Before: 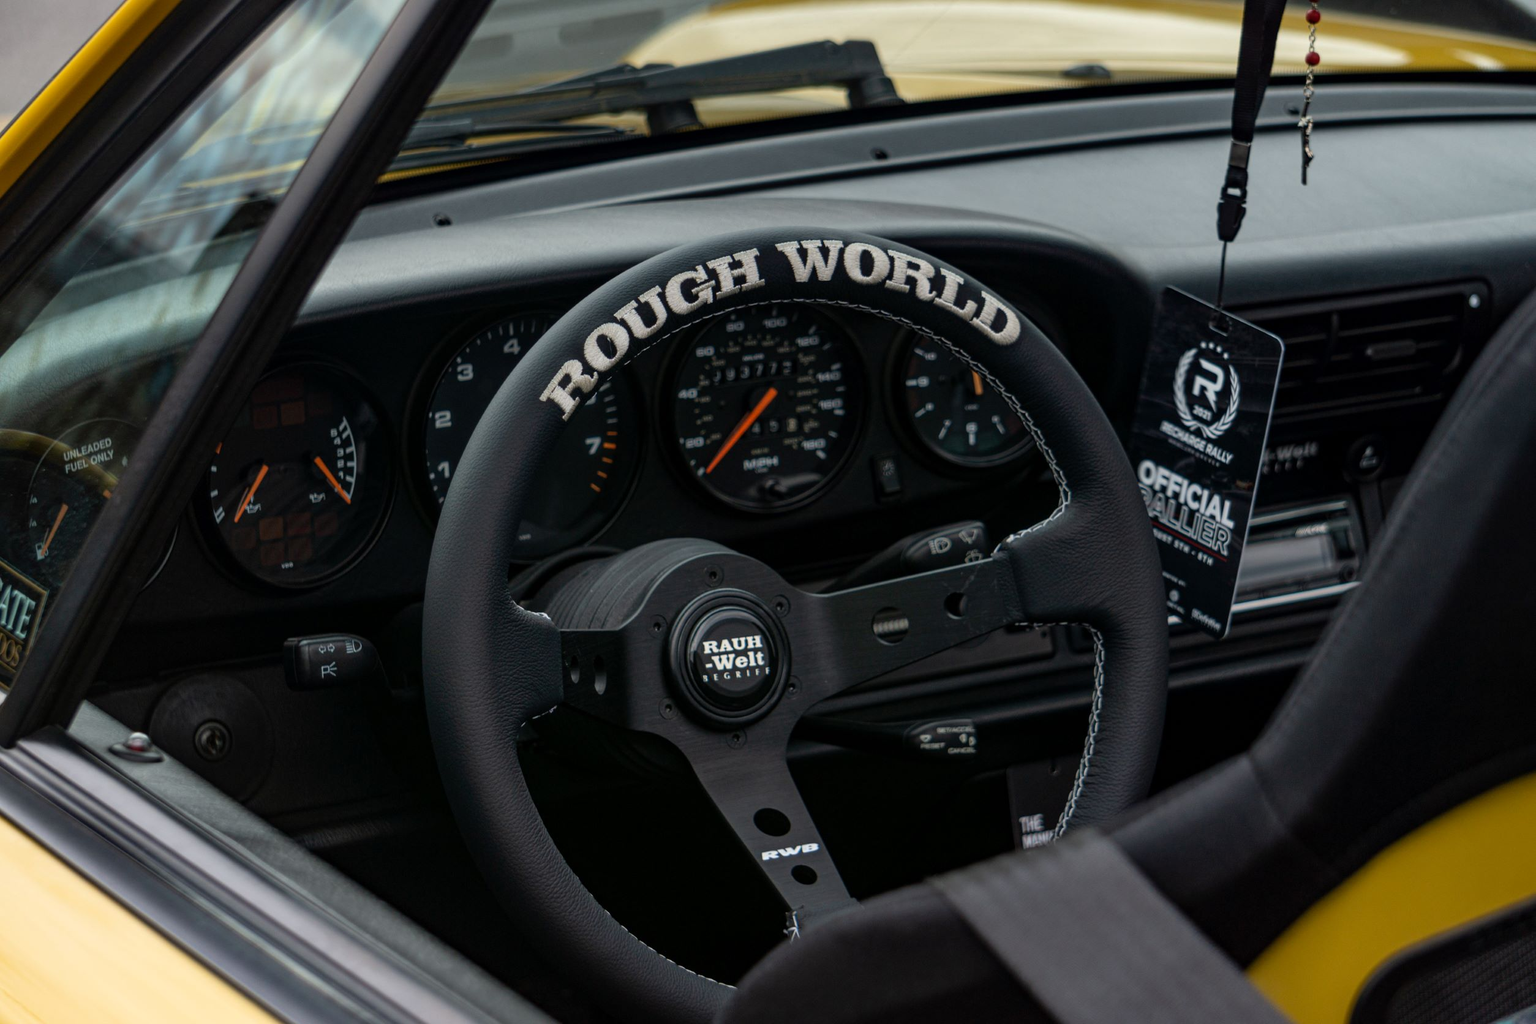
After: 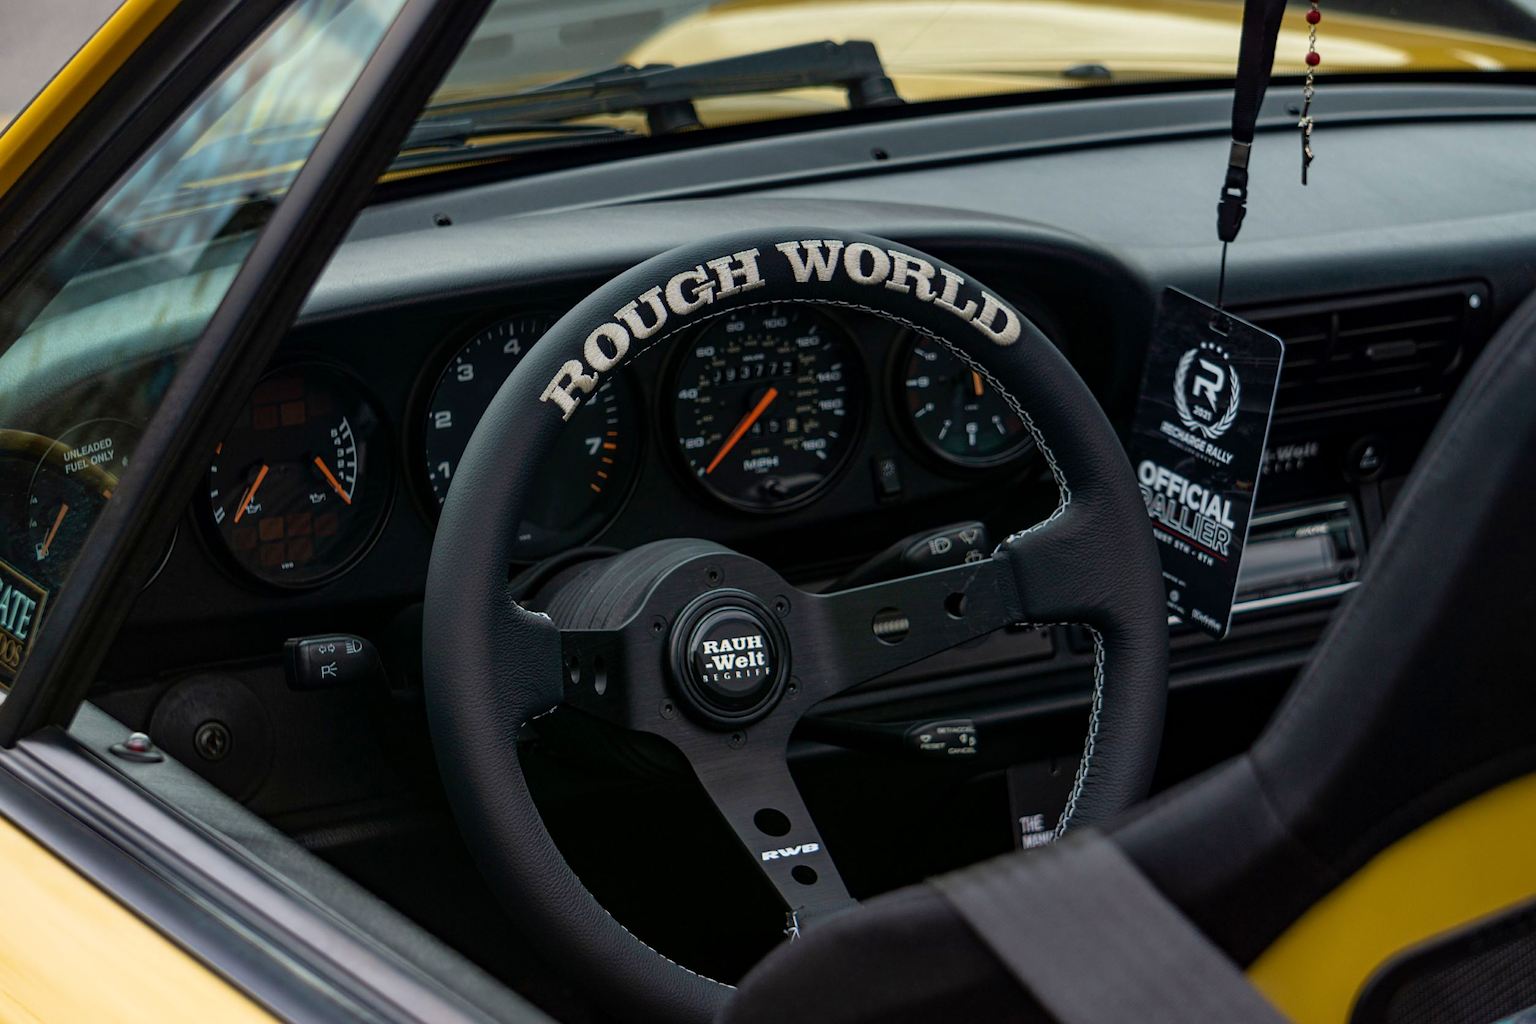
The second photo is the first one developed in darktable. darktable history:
velvia: strength 29.14%
sharpen: amount 0.211
